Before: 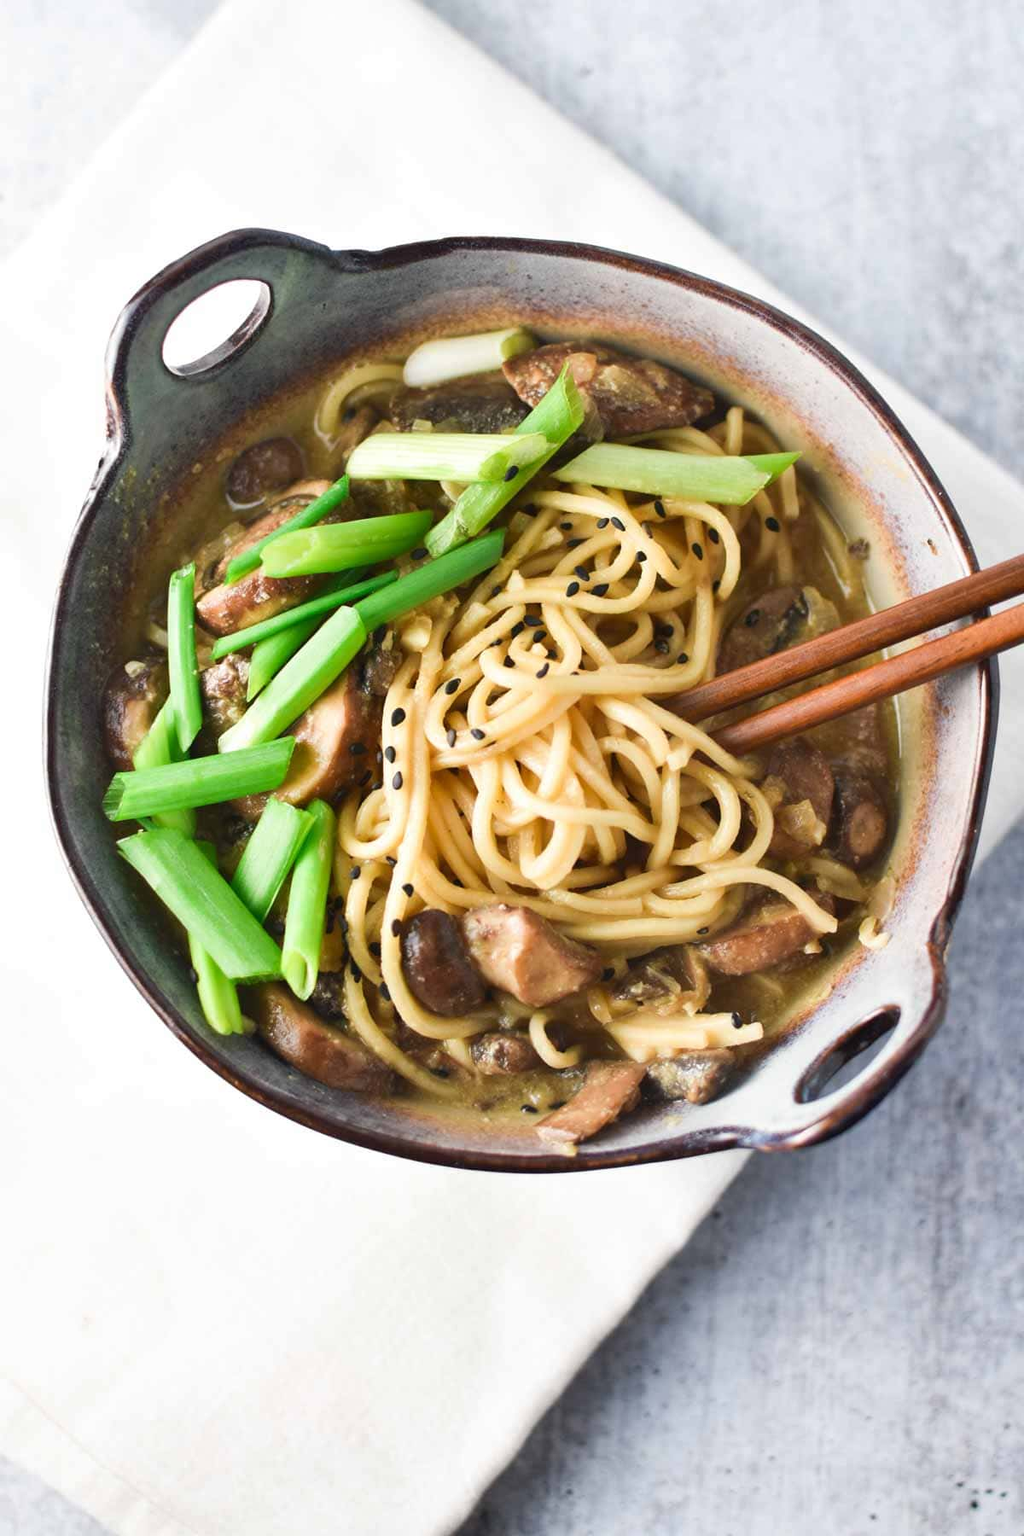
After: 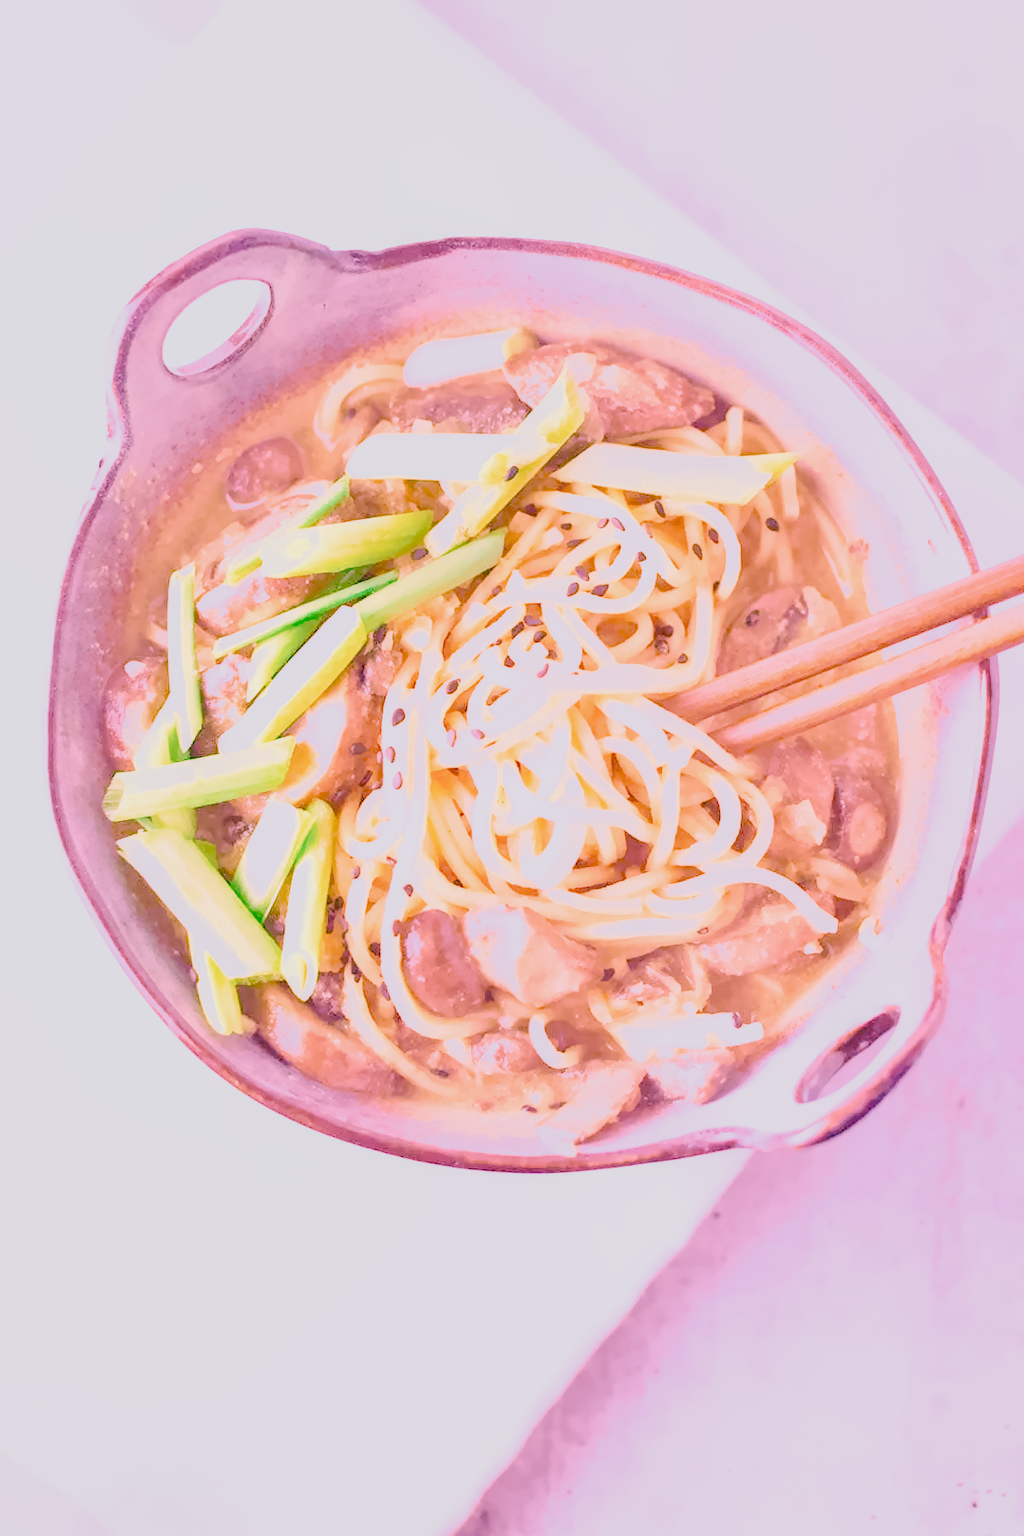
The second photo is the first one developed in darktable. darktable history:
local contrast: on, module defaults
denoise (profiled): preserve shadows 1.52, scattering 0.002, a [-1, 0, 0], compensate highlight preservation false
filmic rgb: black relative exposure -6.98 EV, white relative exposure 5.63 EV, hardness 2.86
haze removal: compatibility mode true, adaptive false
highlight reconstruction: on, module defaults
lens correction: scale 1, crop 1, focal 35, aperture 10, distance 0.775, camera "Canon EOS RP", lens "Canon RF 35mm F1.8 MACRO IS STM"
white balance: red 2.229, blue 1.46
tone equalizer "contrast tone curve: strong": -8 EV -1.08 EV, -7 EV -1.01 EV, -6 EV -0.867 EV, -5 EV -0.578 EV, -3 EV 0.578 EV, -2 EV 0.867 EV, -1 EV 1.01 EV, +0 EV 1.08 EV, edges refinement/feathering 500, mask exposure compensation -1.57 EV, preserve details no
color balance rgb "basic colorfulness: vibrant colors": perceptual saturation grading › global saturation 20%, perceptual saturation grading › highlights -25%, perceptual saturation grading › shadows 50%
color correction: highlights a* -1.43, highlights b* 10.12, shadows a* 0.395, shadows b* 19.35
velvia: on, module defaults
color calibration: illuminant as shot in camera, x 0.379, y 0.396, temperature 4138.76 K
color look up table: target a [13.56, 18.13, -4.88, -18.23, 8.84, -33.4, 41.41, 10.41, 48.24, 22.98, -23.71, 22.1, 14.18, -46.08, 53.38, 4.545, 49.99, -28.63, -0.43, -0.64, -0.73, -0.15, -0.42, -0.08, 0 ×25], target b [14.06, 17.81, -21.93, 30.49, -25.4, -0.2, 65.55, -45.96, 16.25, -21.59, 57.26, 77.48, -50.3, 37.7, 28.19, 89.81, -14.57, -28.64, 1.19, -0.34, -0.5, -0.27, -1.23, -0.97, 0 ×25], num patches 24
